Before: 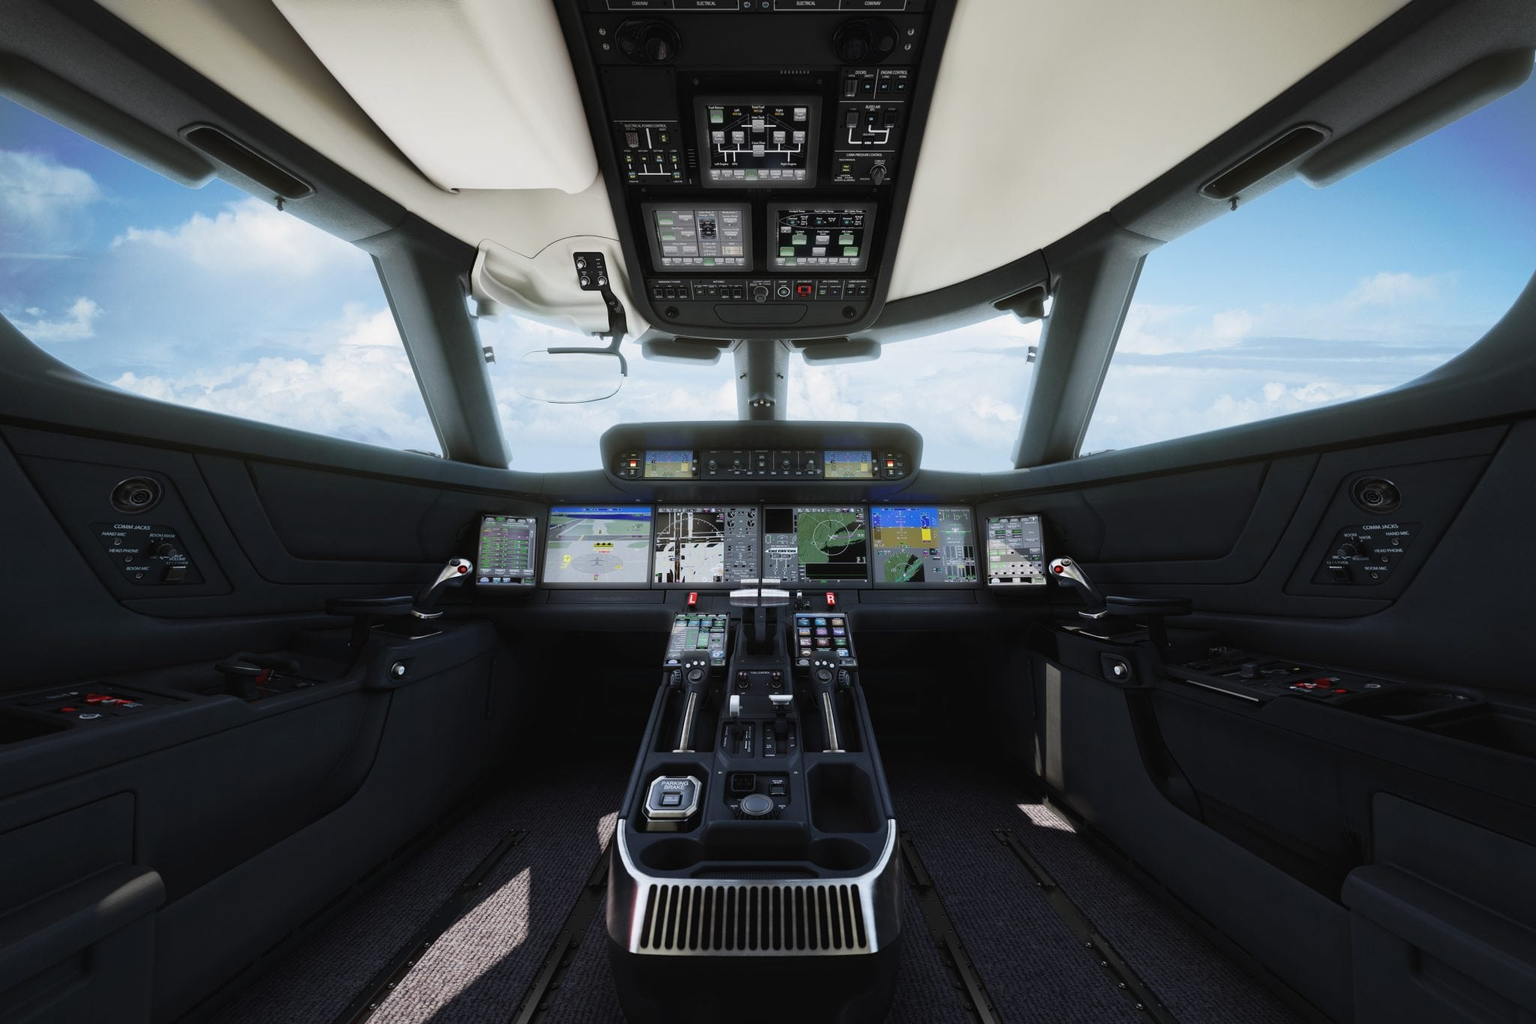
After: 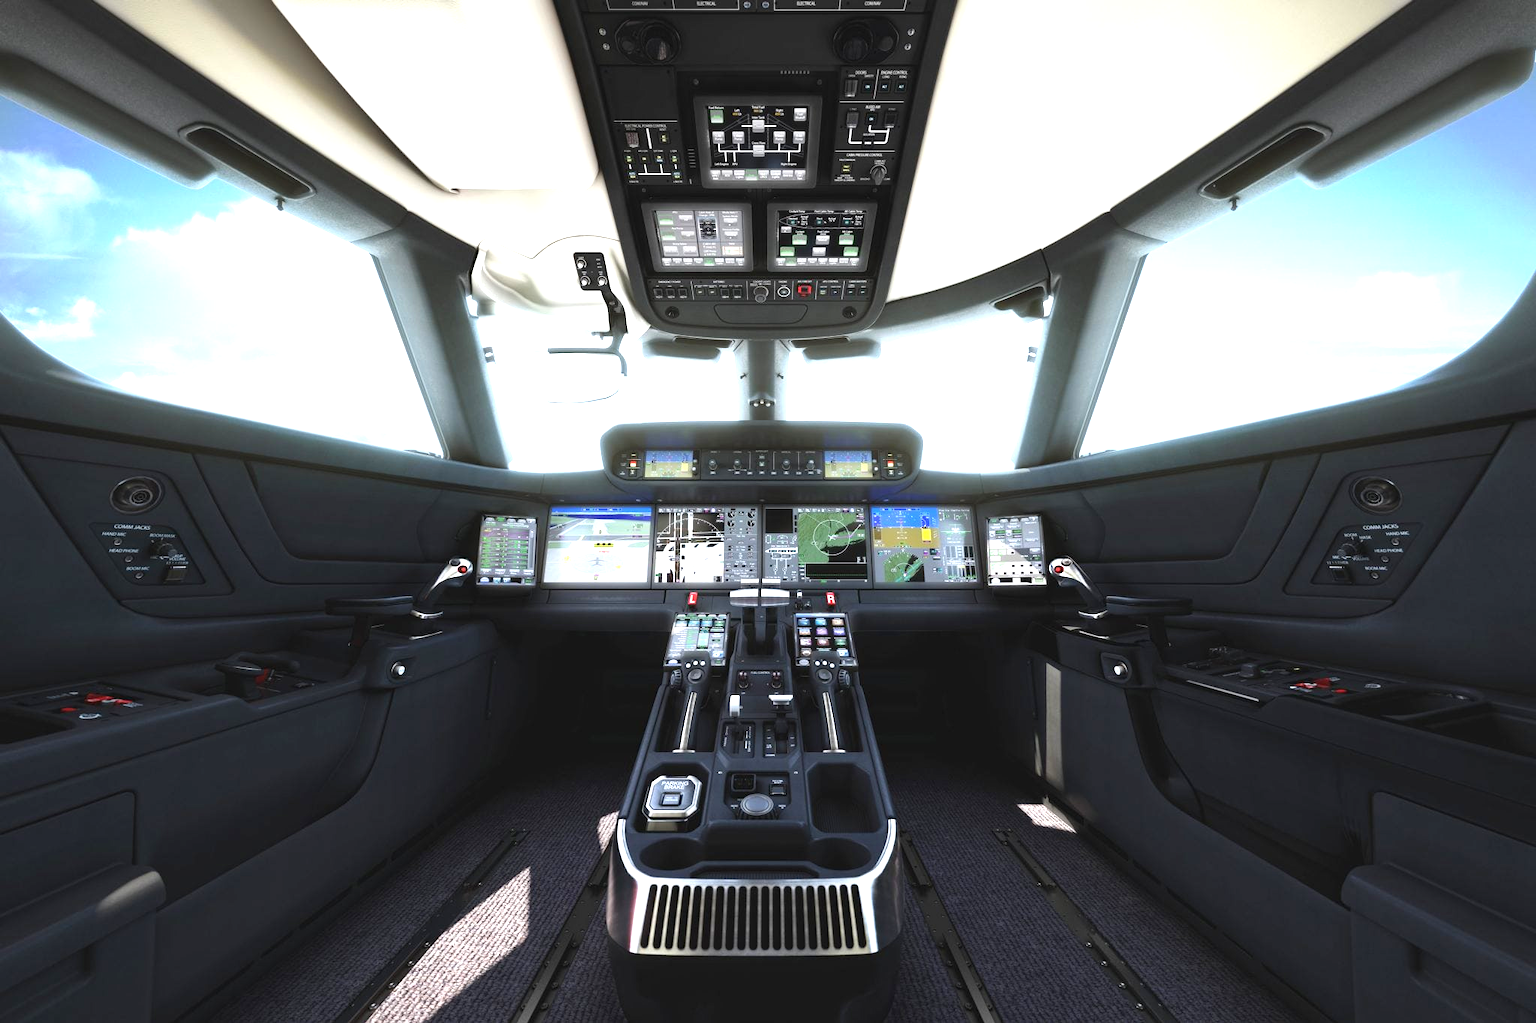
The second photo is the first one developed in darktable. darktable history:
exposure: black level correction 0, exposure 1.291 EV, compensate exposure bias true, compensate highlight preservation false
